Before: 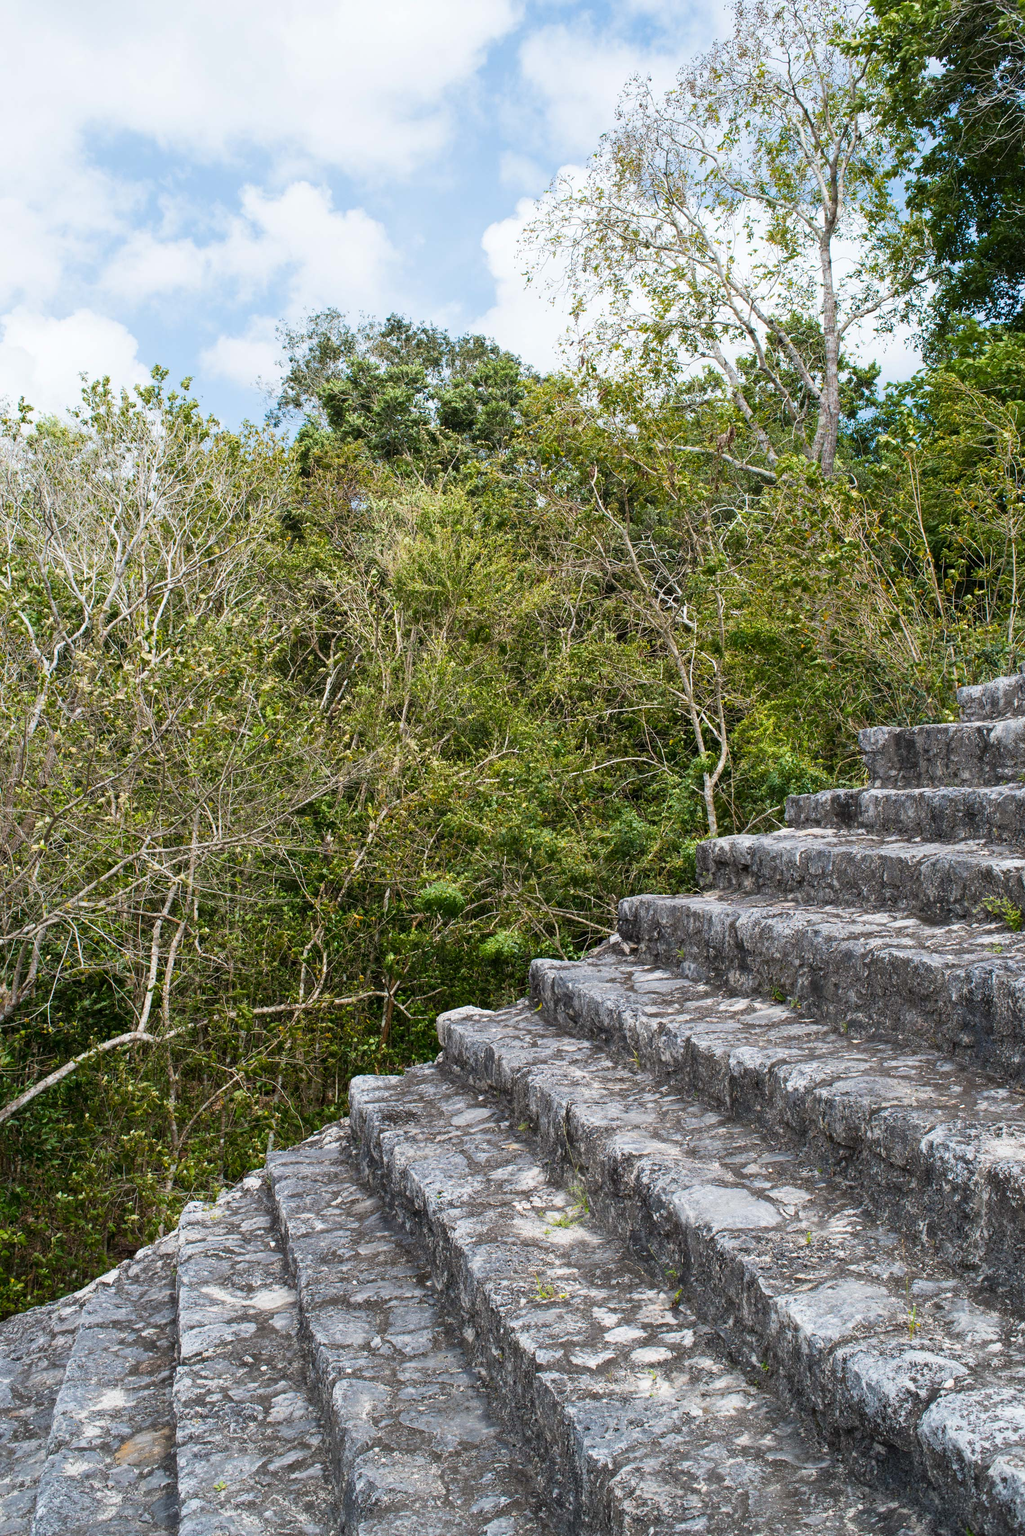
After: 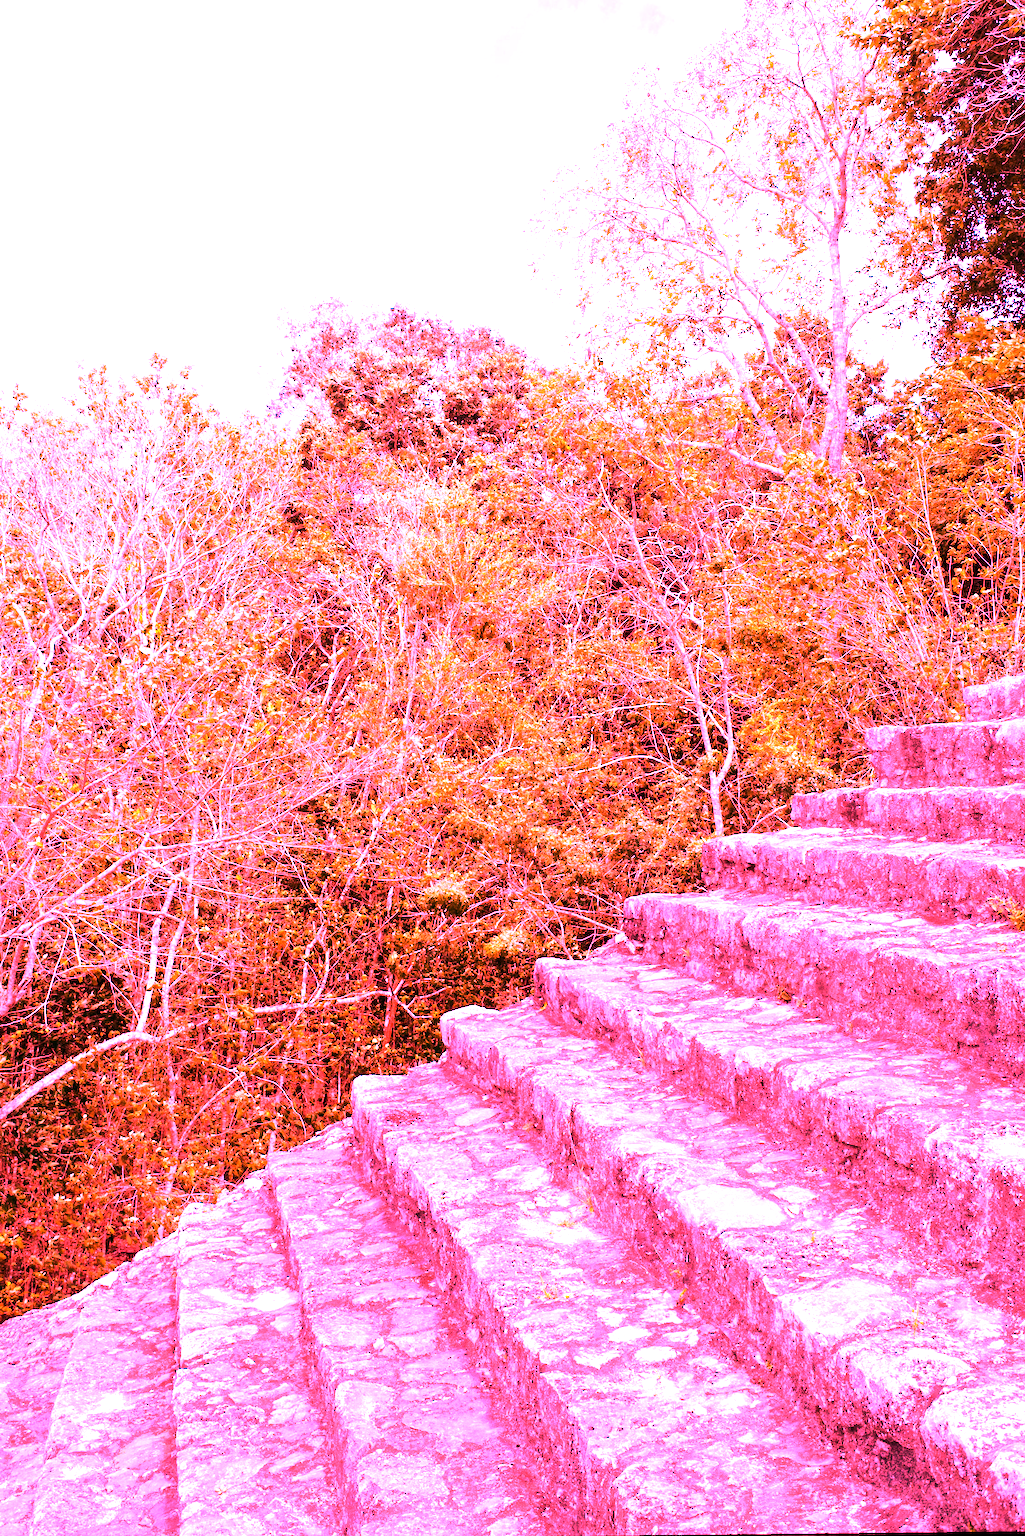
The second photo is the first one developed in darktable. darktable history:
white balance: red 4.26, blue 1.802
tone equalizer: -8 EV -0.75 EV, -7 EV -0.7 EV, -6 EV -0.6 EV, -5 EV -0.4 EV, -3 EV 0.4 EV, -2 EV 0.6 EV, -1 EV 0.7 EV, +0 EV 0.75 EV, edges refinement/feathering 500, mask exposure compensation -1.57 EV, preserve details no
rotate and perspective: rotation 0.174°, lens shift (vertical) 0.013, lens shift (horizontal) 0.019, shear 0.001, automatic cropping original format, crop left 0.007, crop right 0.991, crop top 0.016, crop bottom 0.997
